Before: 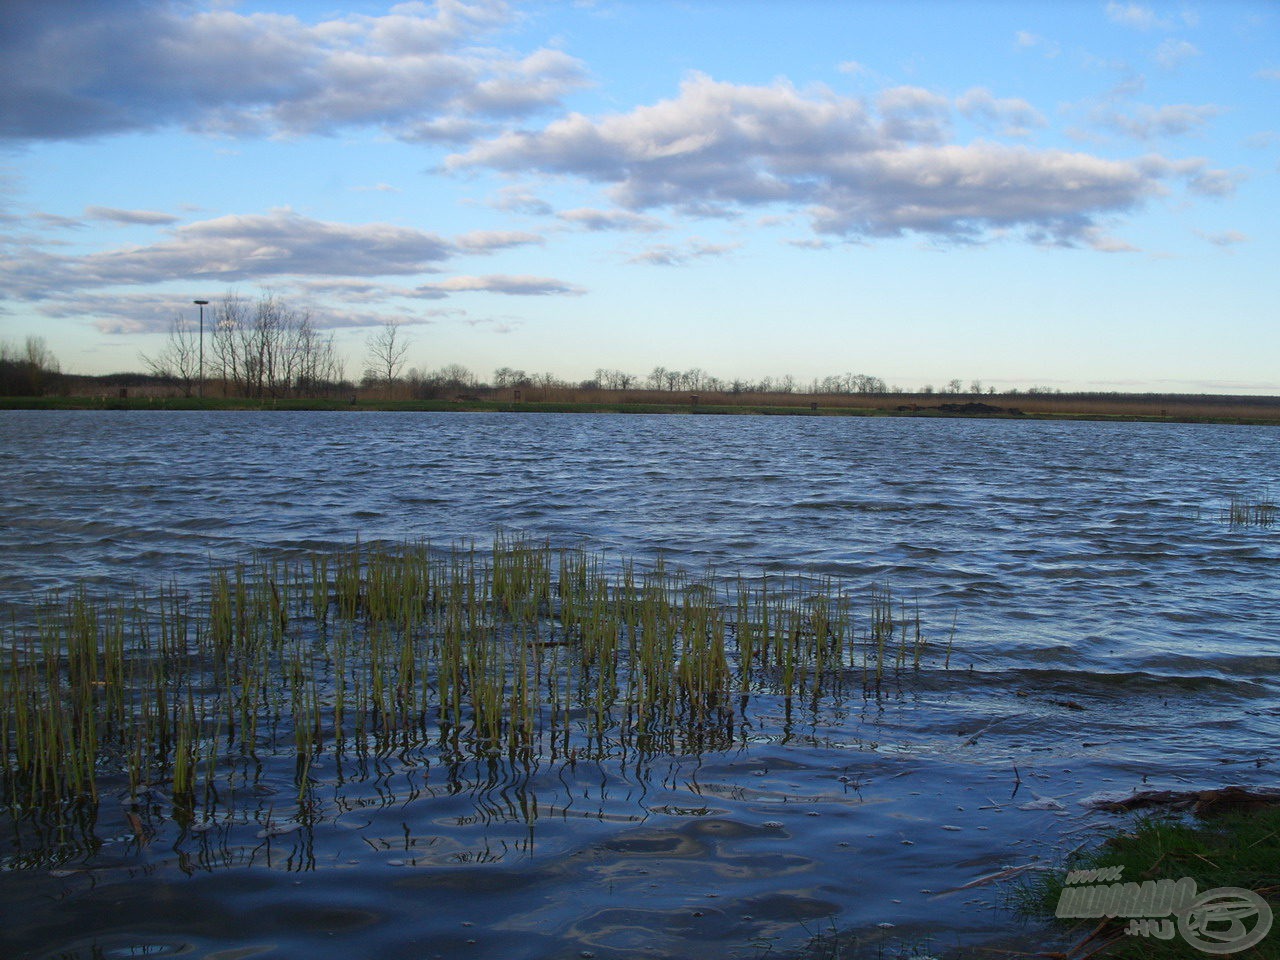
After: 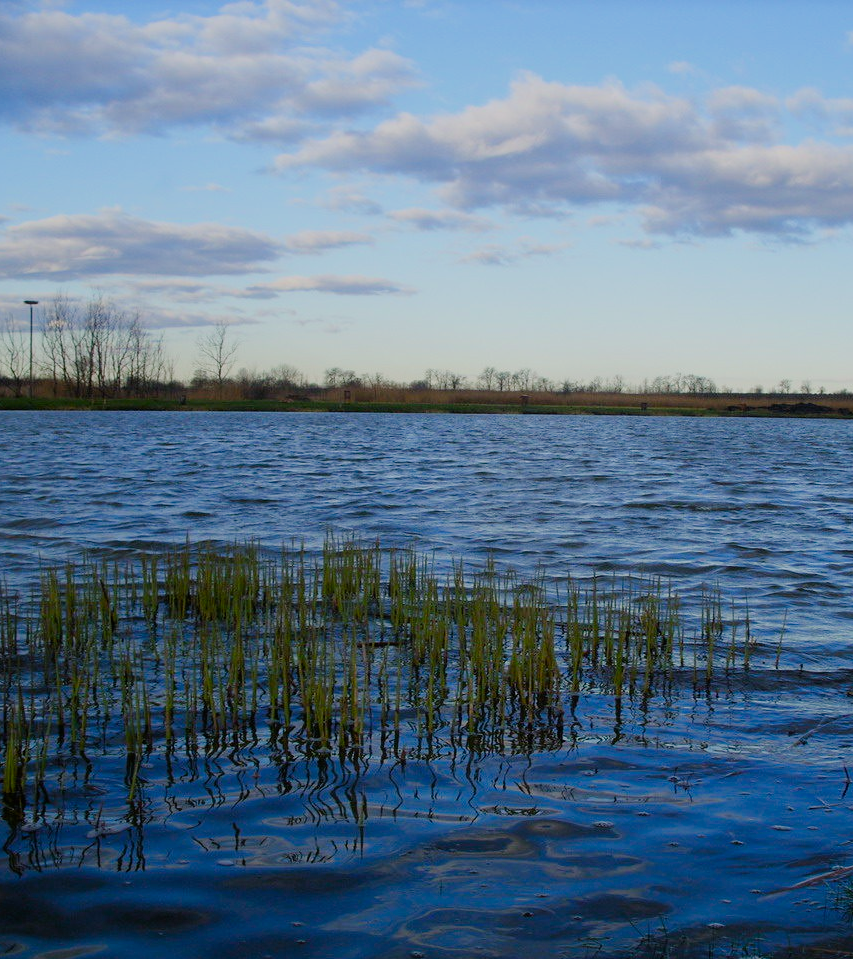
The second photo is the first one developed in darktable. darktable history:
crop and rotate: left 13.342%, right 19.991%
filmic rgb: black relative exposure -7.48 EV, white relative exposure 4.83 EV, hardness 3.4, color science v6 (2022)
contrast brightness saturation: contrast 0.04, saturation 0.16
color balance rgb: perceptual saturation grading › global saturation 20%, perceptual saturation grading › highlights -50%, perceptual saturation grading › shadows 30%
